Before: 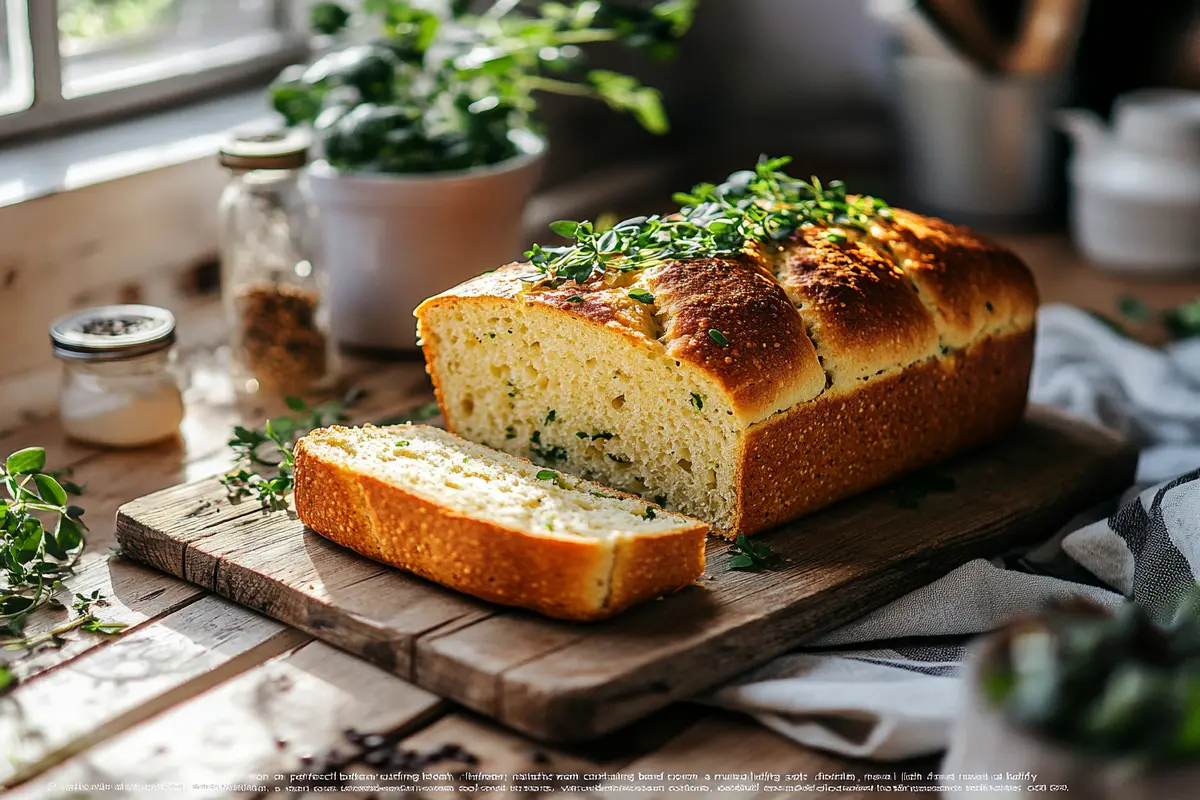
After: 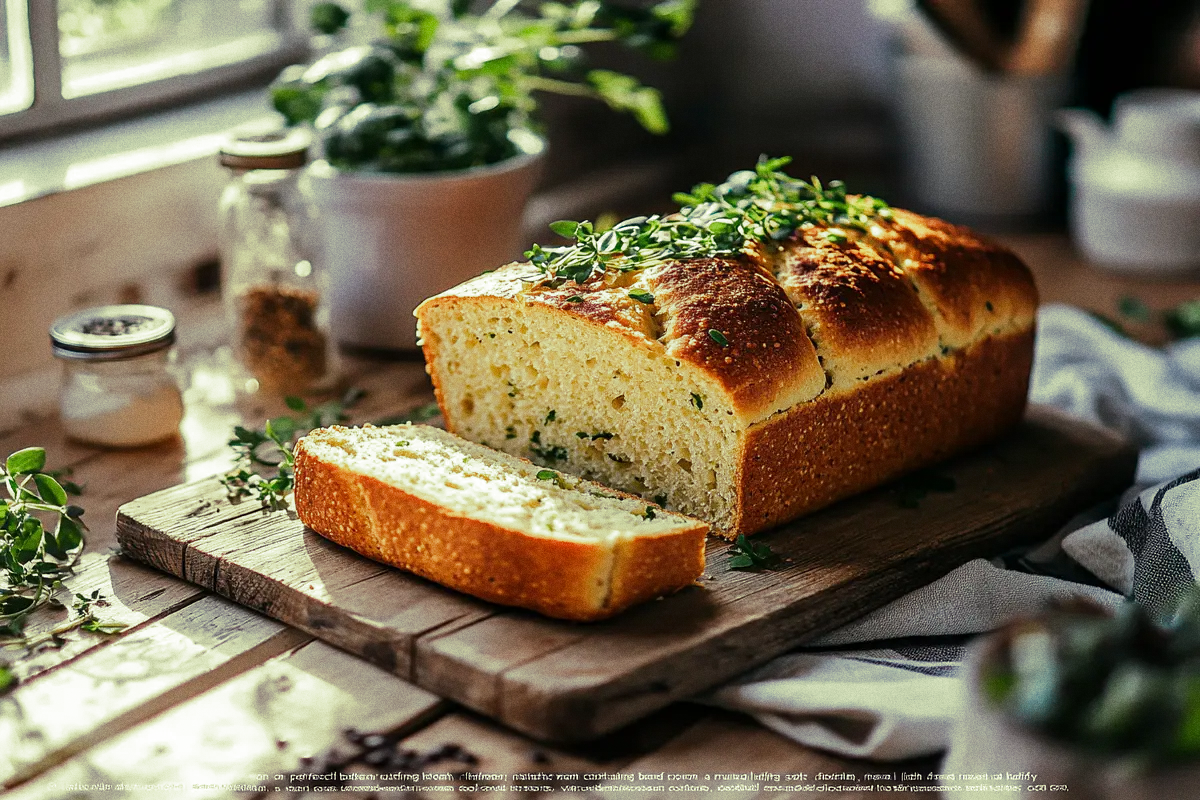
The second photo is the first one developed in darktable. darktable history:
rotate and perspective: automatic cropping original format, crop left 0, crop top 0
split-toning: shadows › hue 290.82°, shadows › saturation 0.34, highlights › saturation 0.38, balance 0, compress 50%
color zones: curves: ch0 [(0.25, 0.5) (0.423, 0.5) (0.443, 0.5) (0.521, 0.756) (0.568, 0.5) (0.576, 0.5) (0.75, 0.5)]; ch1 [(0.25, 0.5) (0.423, 0.5) (0.443, 0.5) (0.539, 0.873) (0.624, 0.565) (0.631, 0.5) (0.75, 0.5)]
grain: coarseness 0.09 ISO
